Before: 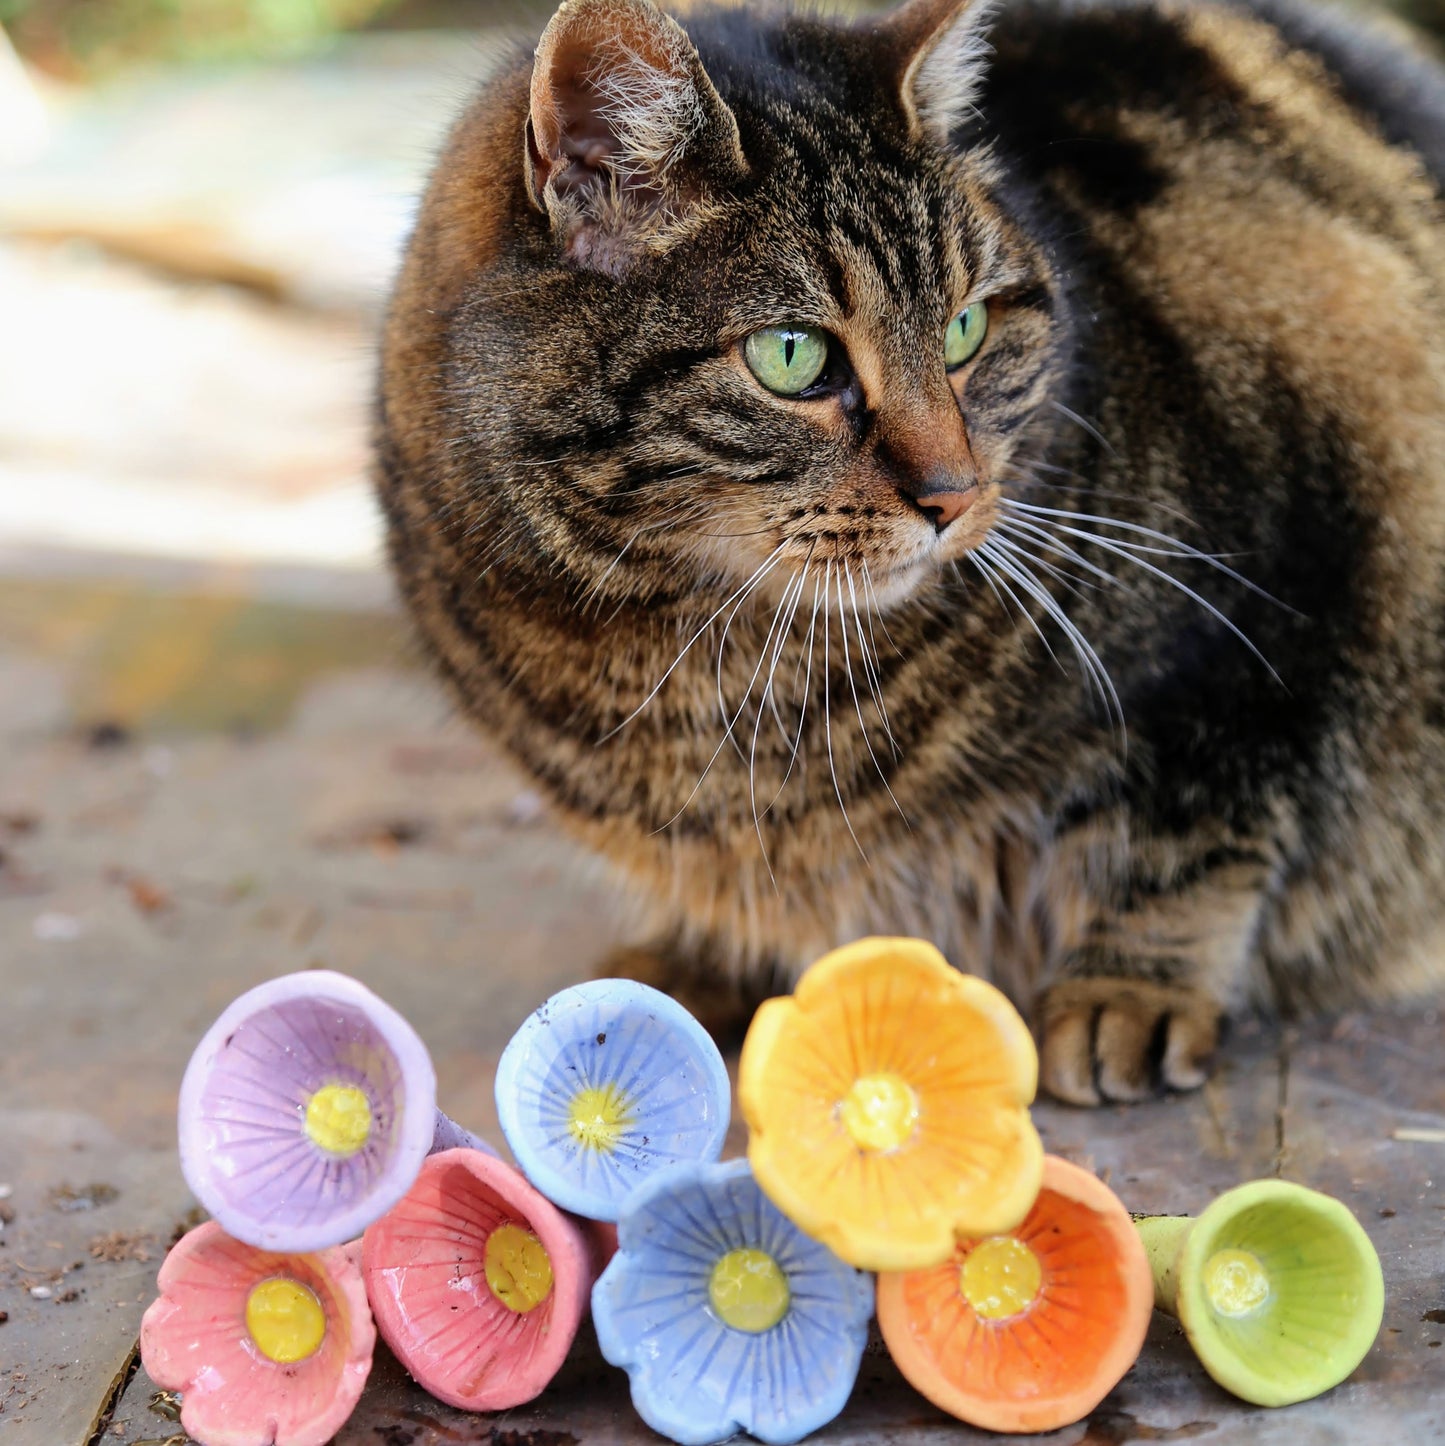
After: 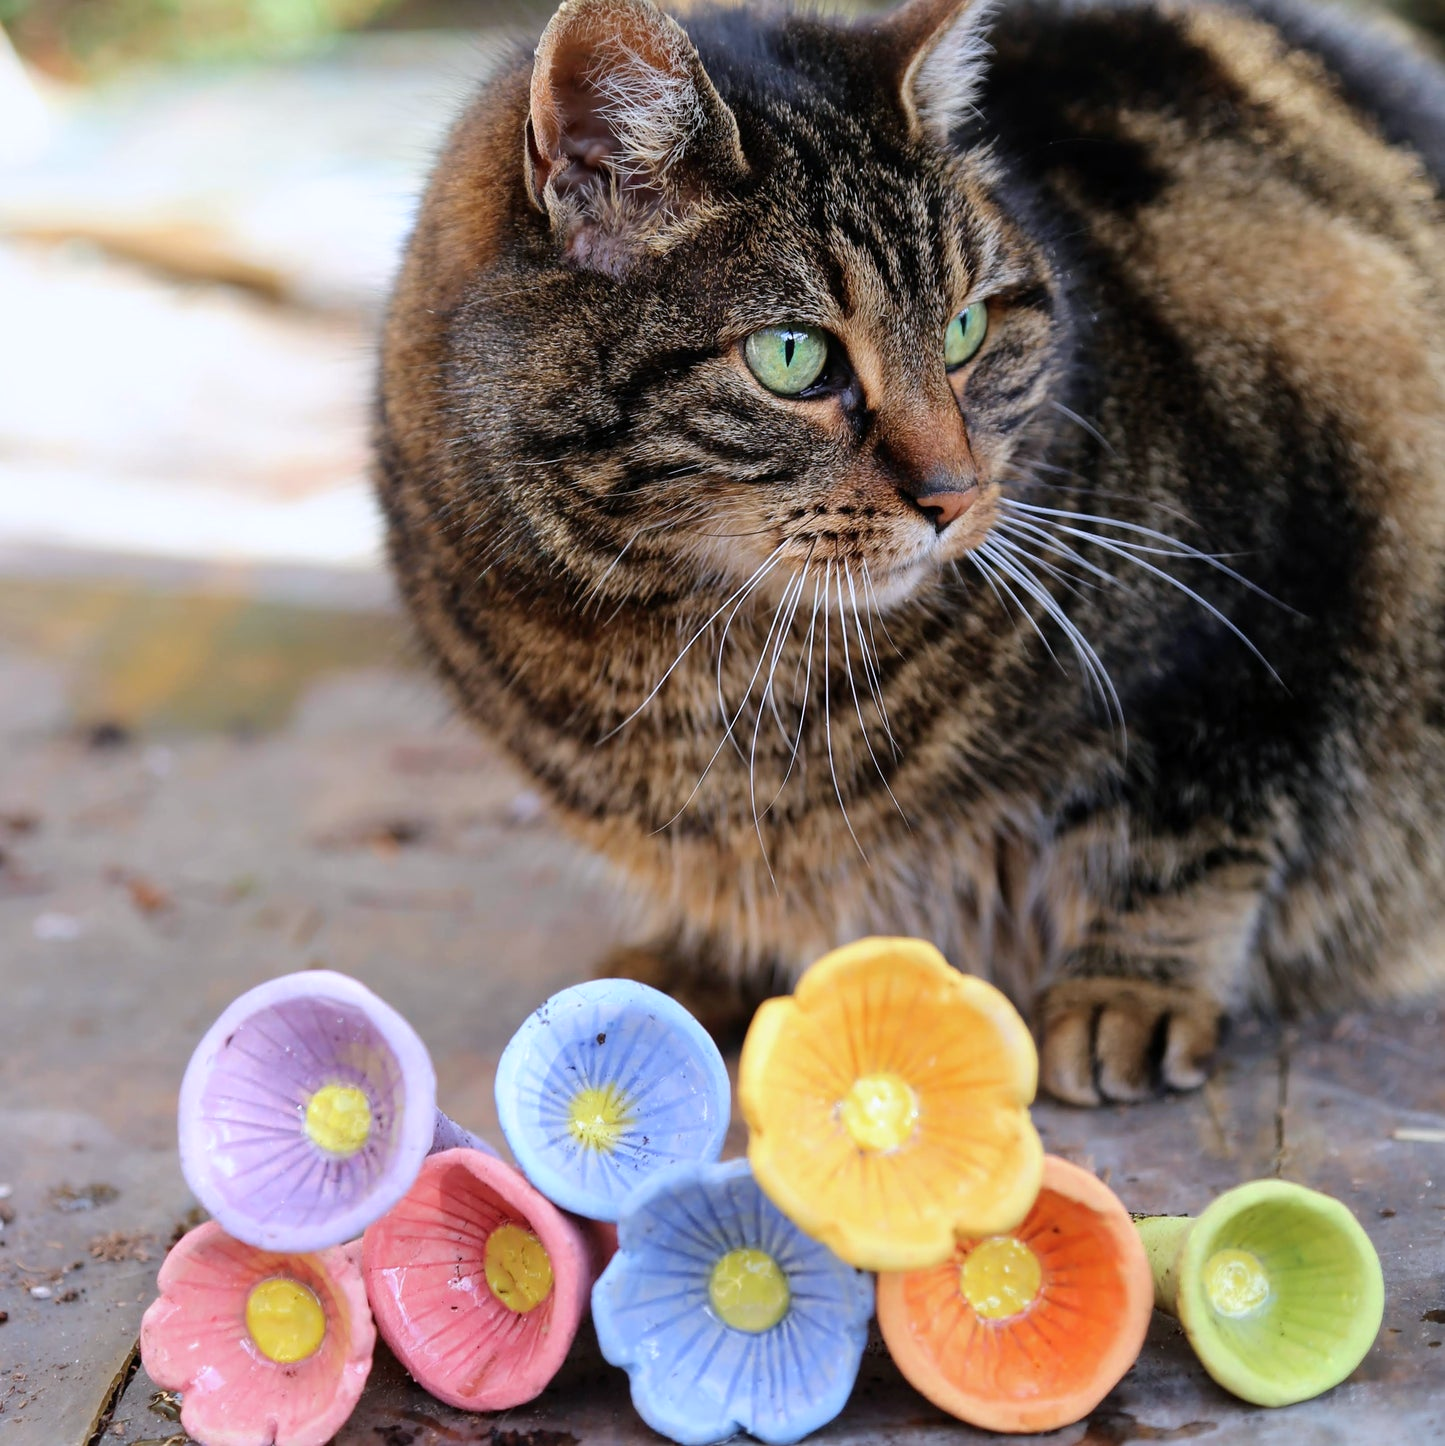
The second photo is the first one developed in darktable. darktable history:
color calibration: gray › normalize channels true, illuminant as shot in camera, x 0.358, y 0.373, temperature 4628.91 K, gamut compression 0.013
